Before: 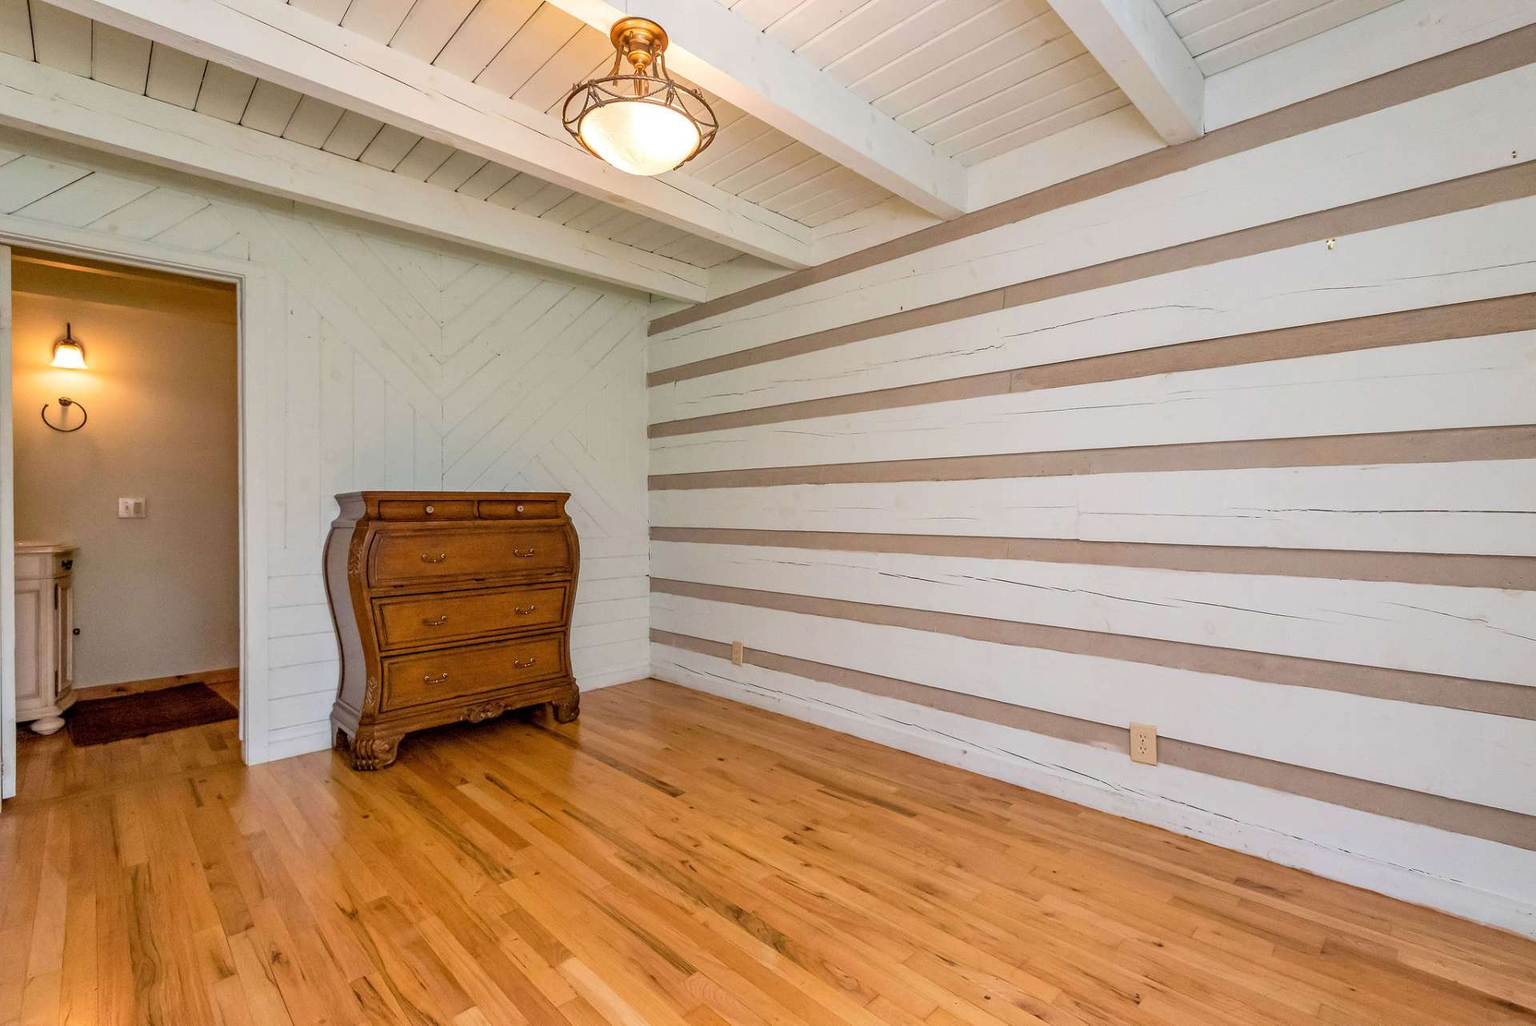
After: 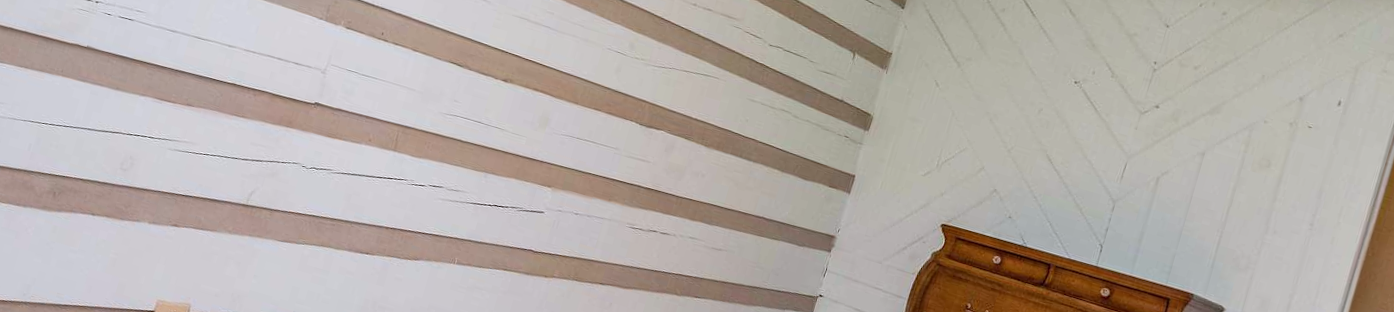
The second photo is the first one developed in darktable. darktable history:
white balance: red 0.976, blue 1.04
shadows and highlights: shadows -10, white point adjustment 1.5, highlights 10
crop and rotate: angle 16.12°, top 30.835%, bottom 35.653%
